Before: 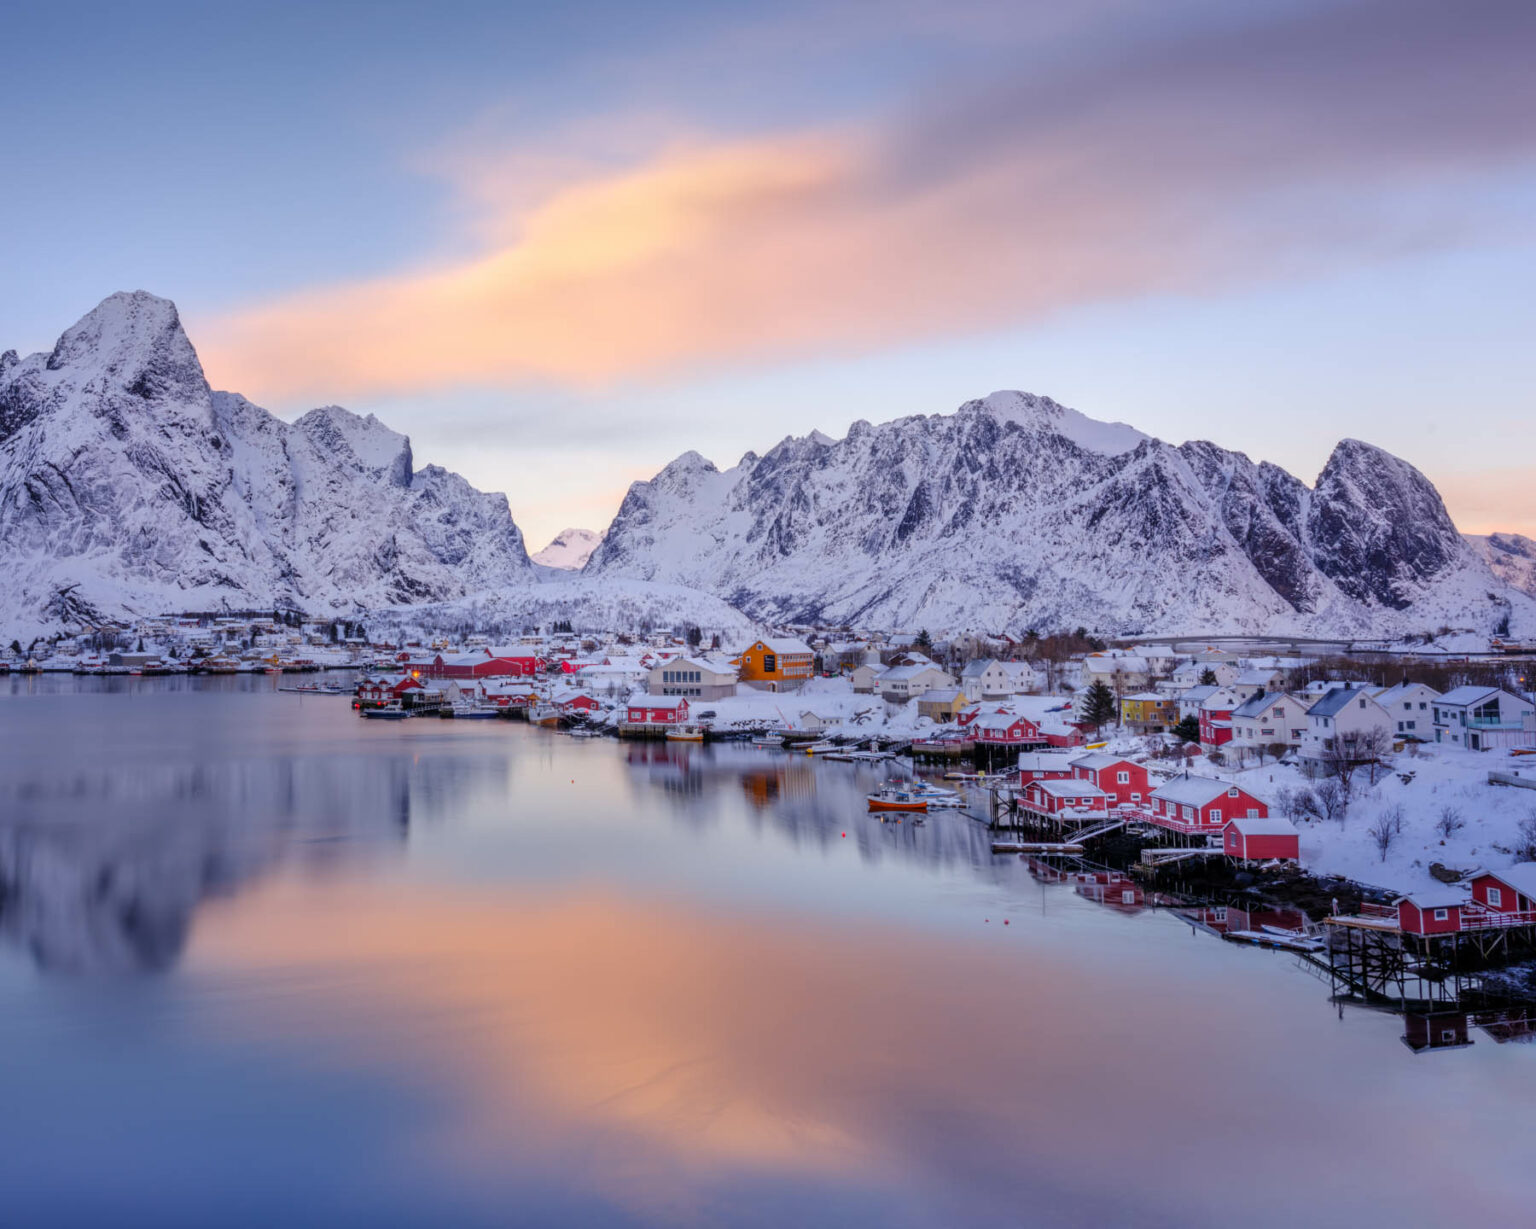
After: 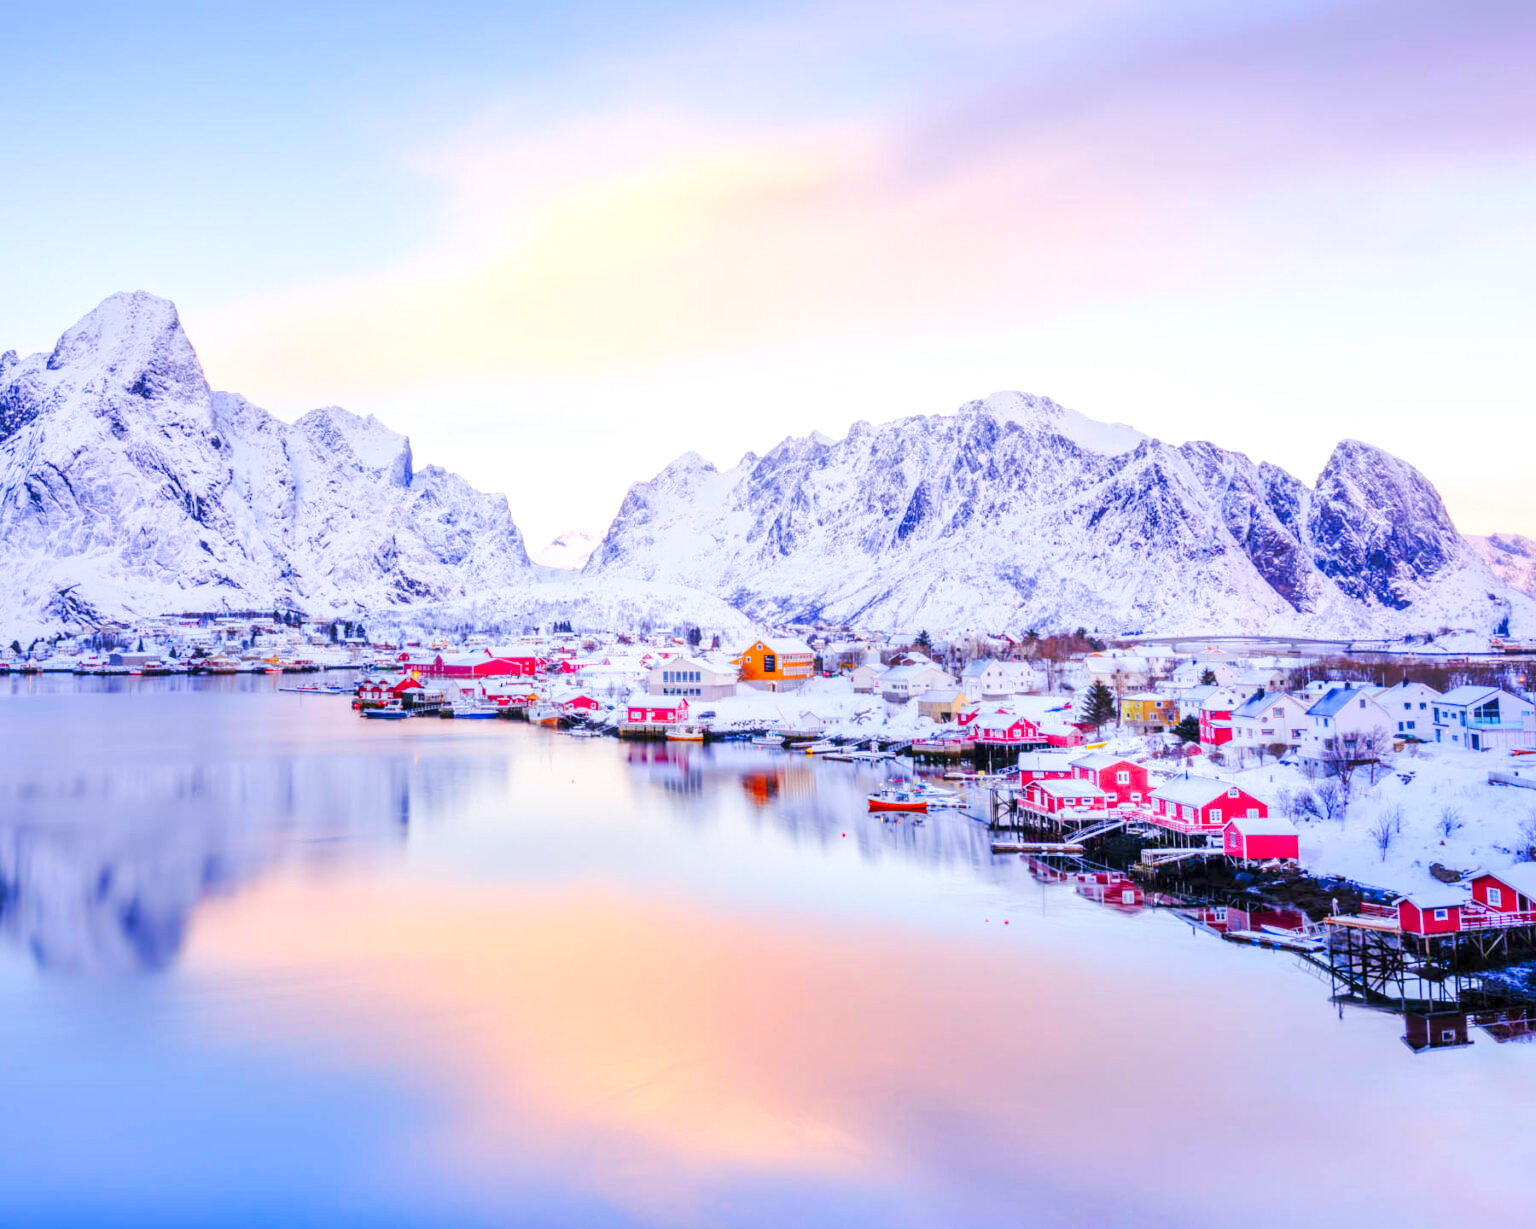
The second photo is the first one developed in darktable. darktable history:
base curve: curves: ch0 [(0, 0) (0.028, 0.03) (0.121, 0.232) (0.46, 0.748) (0.859, 0.968) (1, 1)], preserve colors none
levels: levels [0, 0.397, 0.955]
